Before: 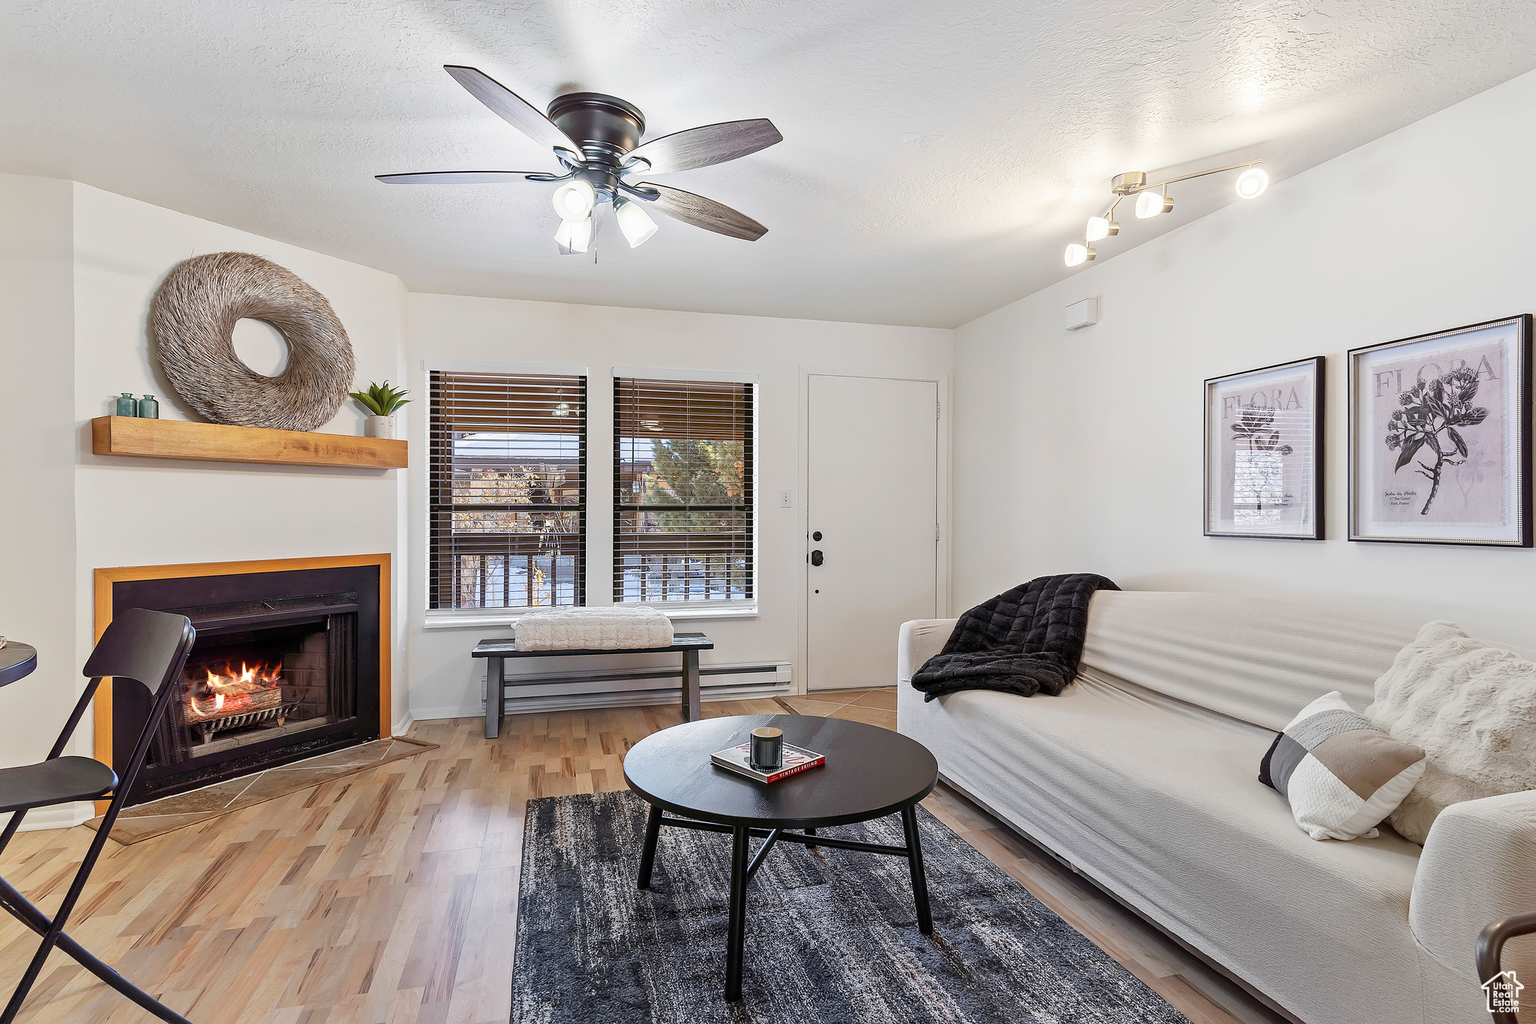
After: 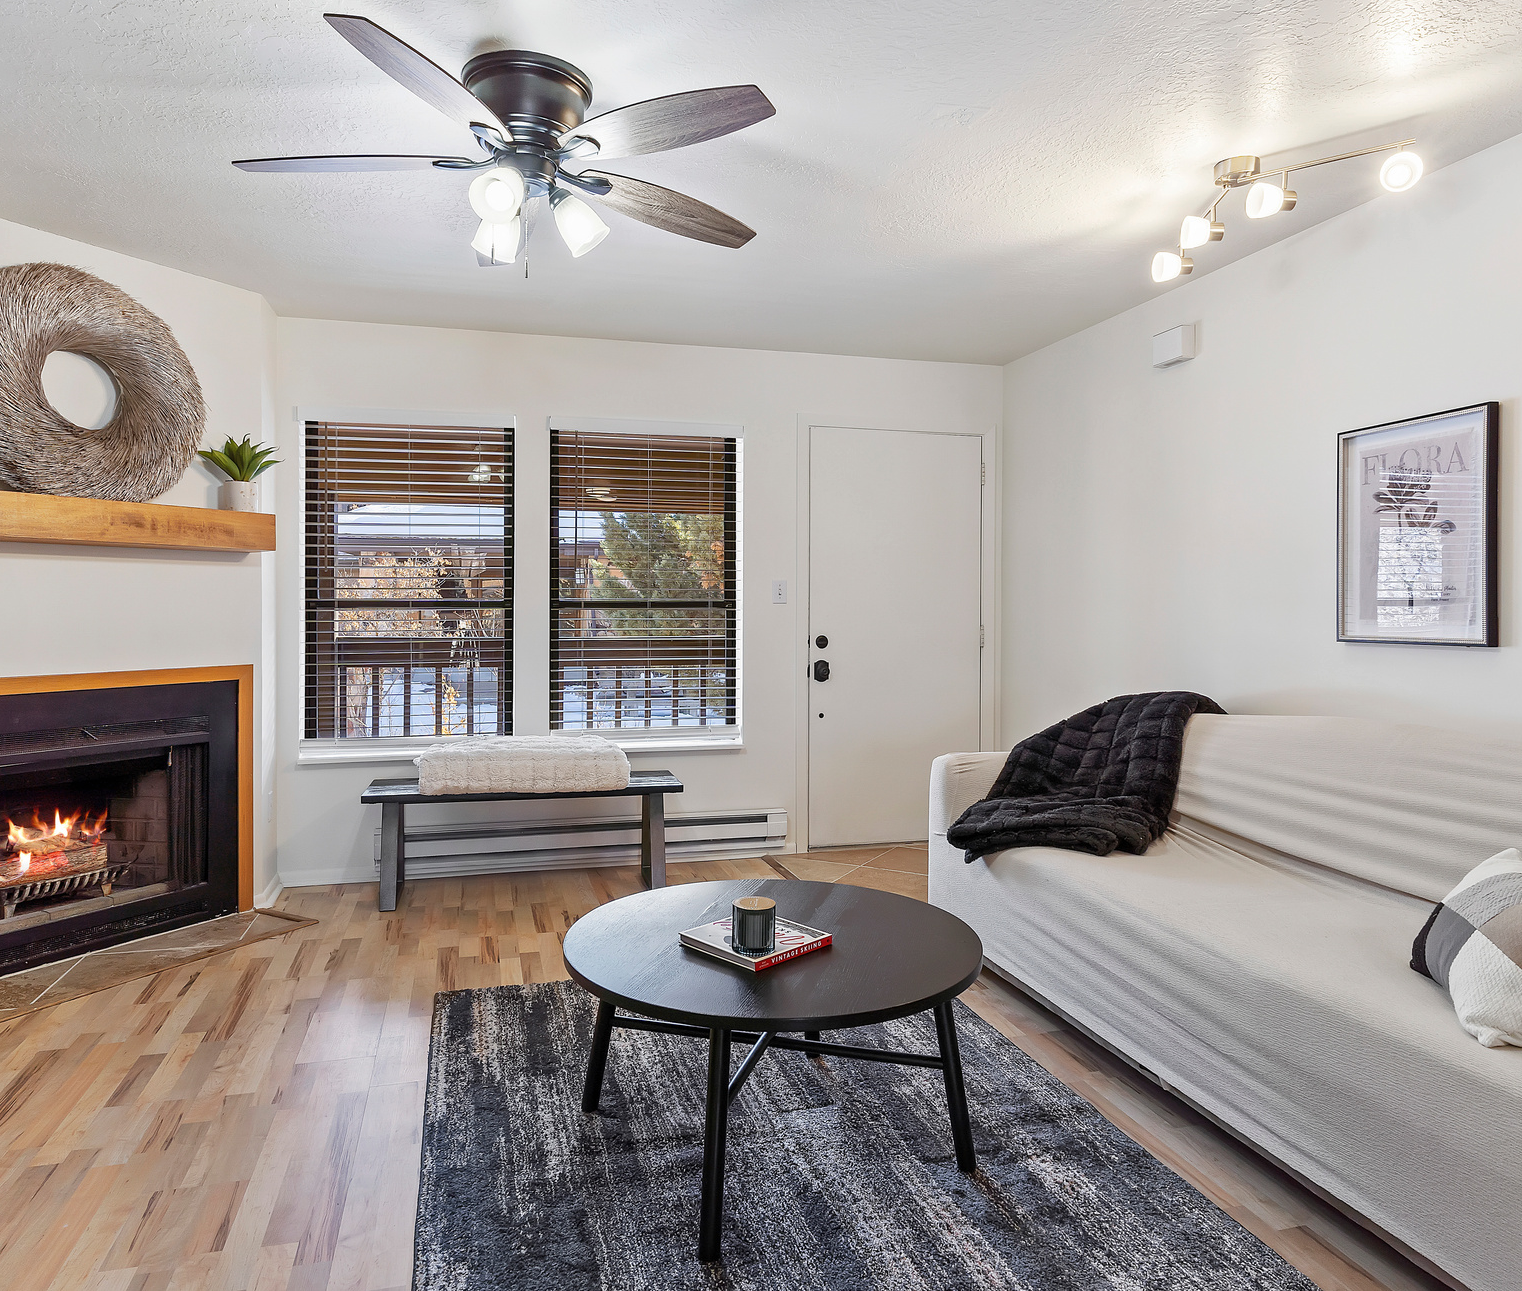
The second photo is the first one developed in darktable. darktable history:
crop and rotate: left 13.099%, top 5.408%, right 12.537%
shadows and highlights: shadows 25.05, highlights -23.49
